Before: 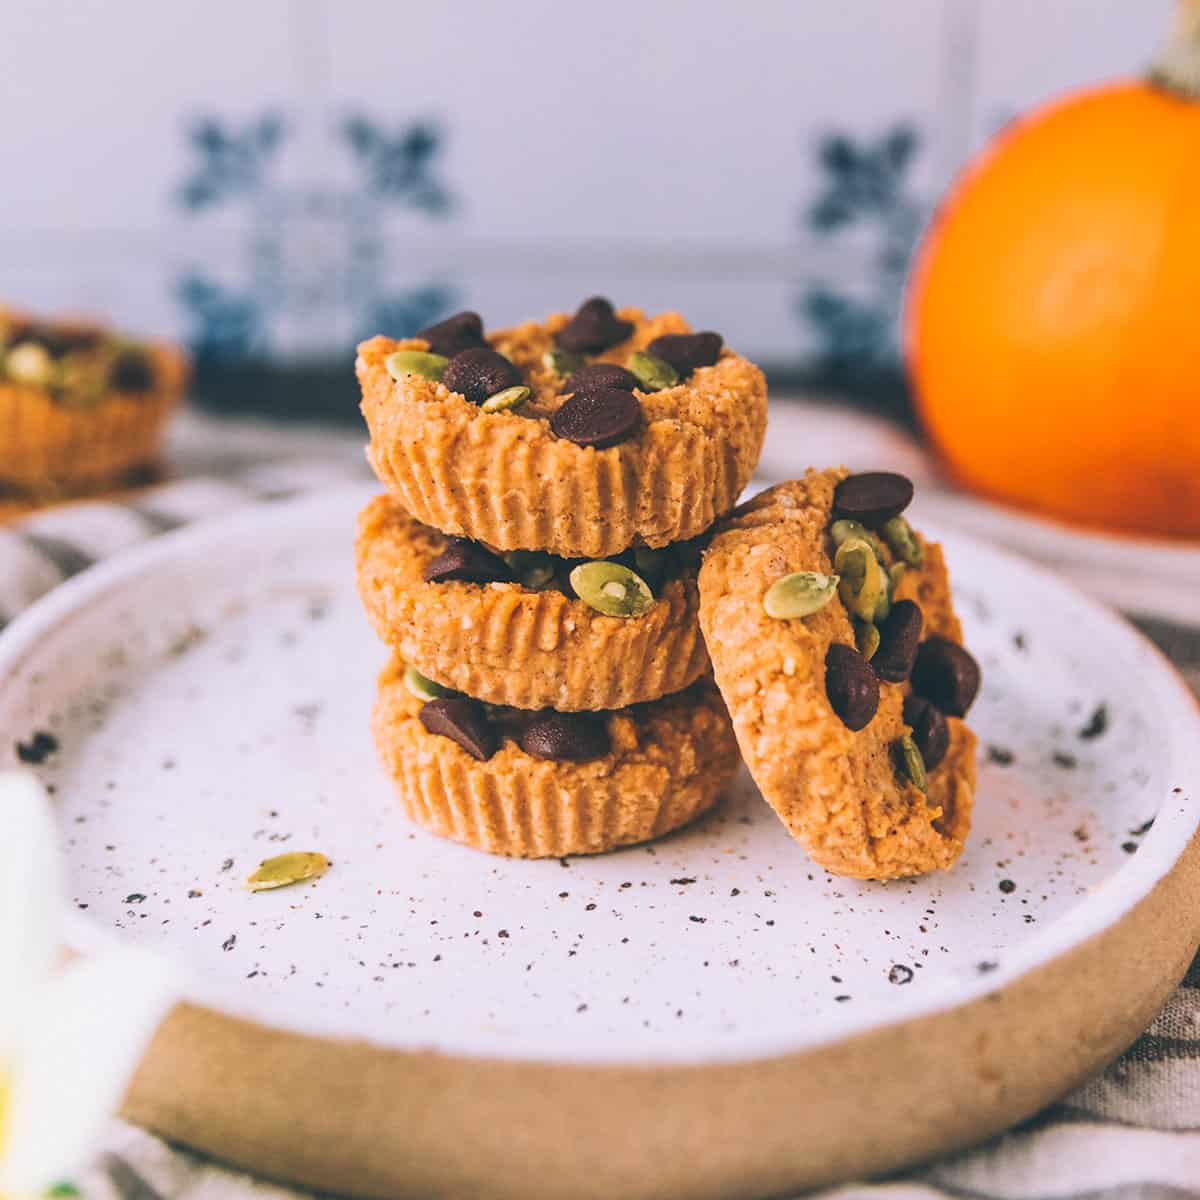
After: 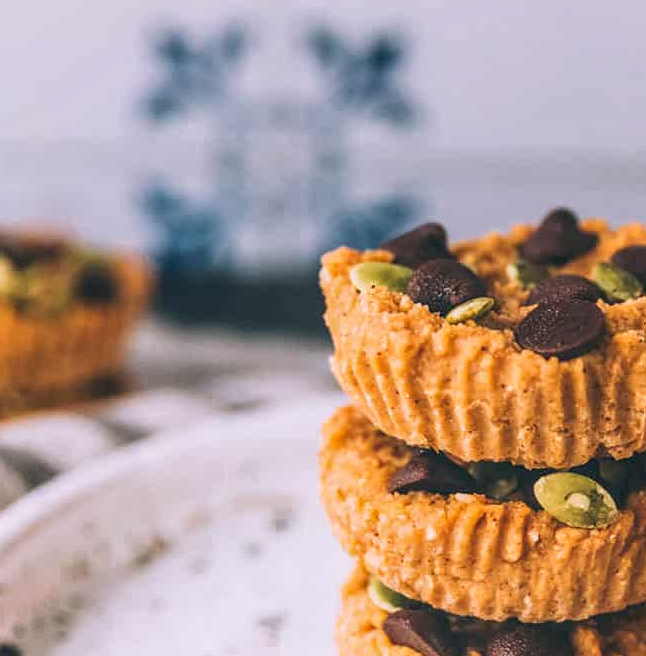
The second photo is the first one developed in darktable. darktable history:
crop and rotate: left 3.059%, top 7.486%, right 43.067%, bottom 37.817%
local contrast: on, module defaults
